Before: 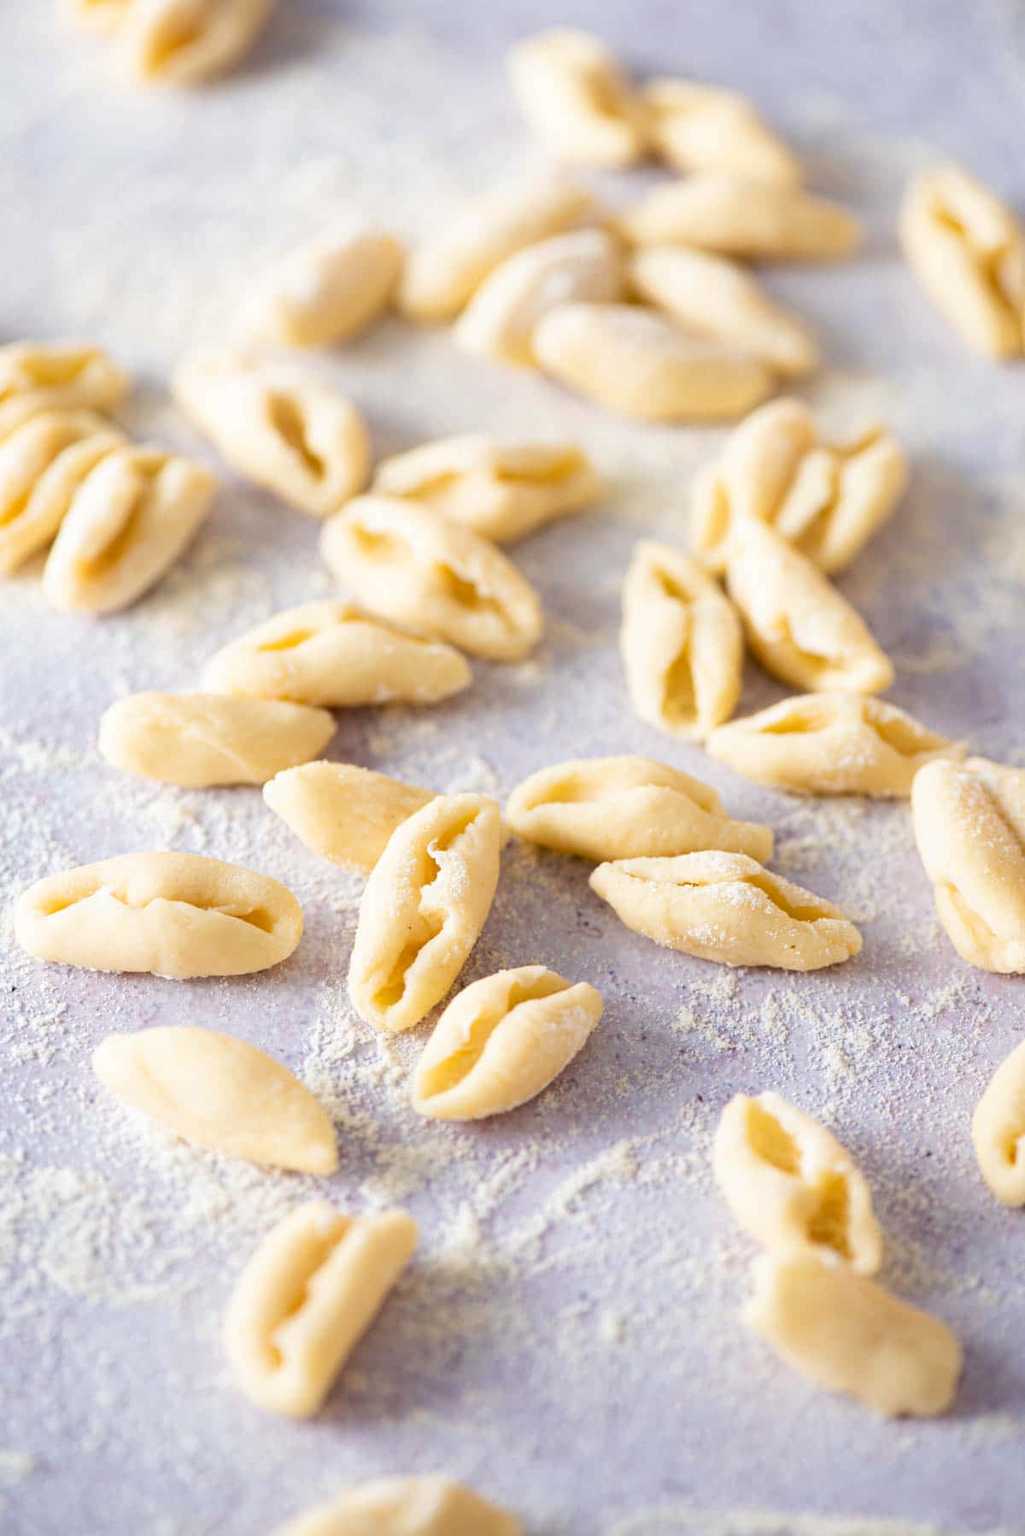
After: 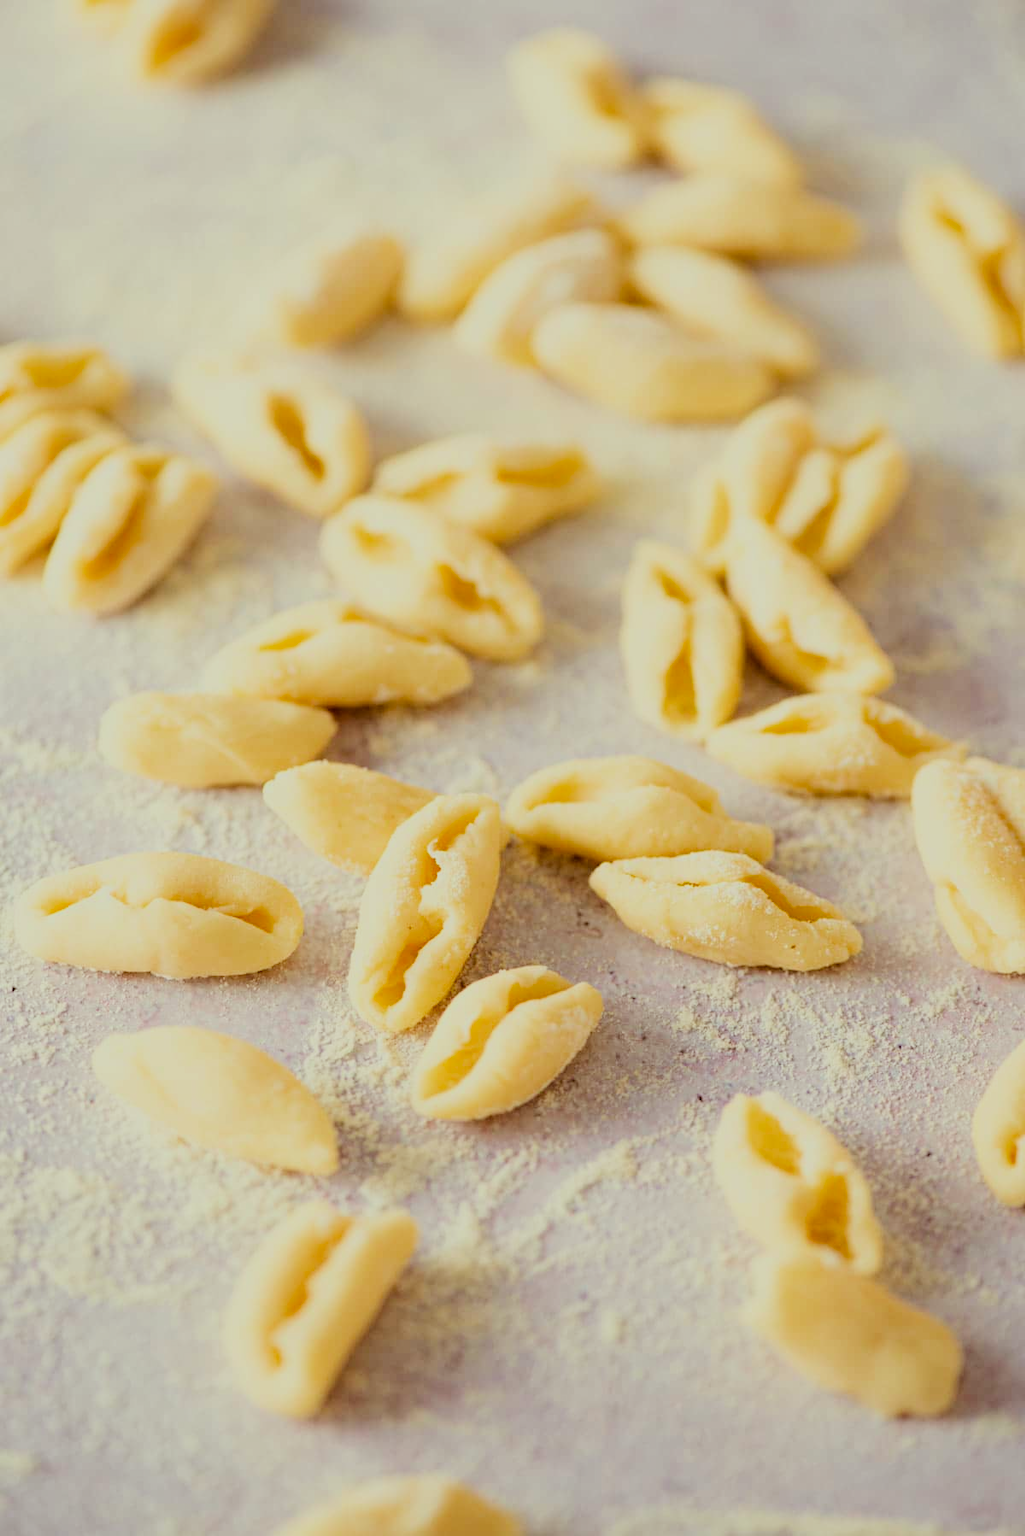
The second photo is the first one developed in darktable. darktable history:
filmic rgb: black relative exposure -4.58 EV, white relative exposure 4.8 EV, threshold 3 EV, hardness 2.36, latitude 36.07%, contrast 1.048, highlights saturation mix 1.32%, shadows ↔ highlights balance 1.25%, color science v4 (2020), enable highlight reconstruction true
color correction: highlights a* -5.94, highlights b* 9.48, shadows a* 10.12, shadows b* 23.94
